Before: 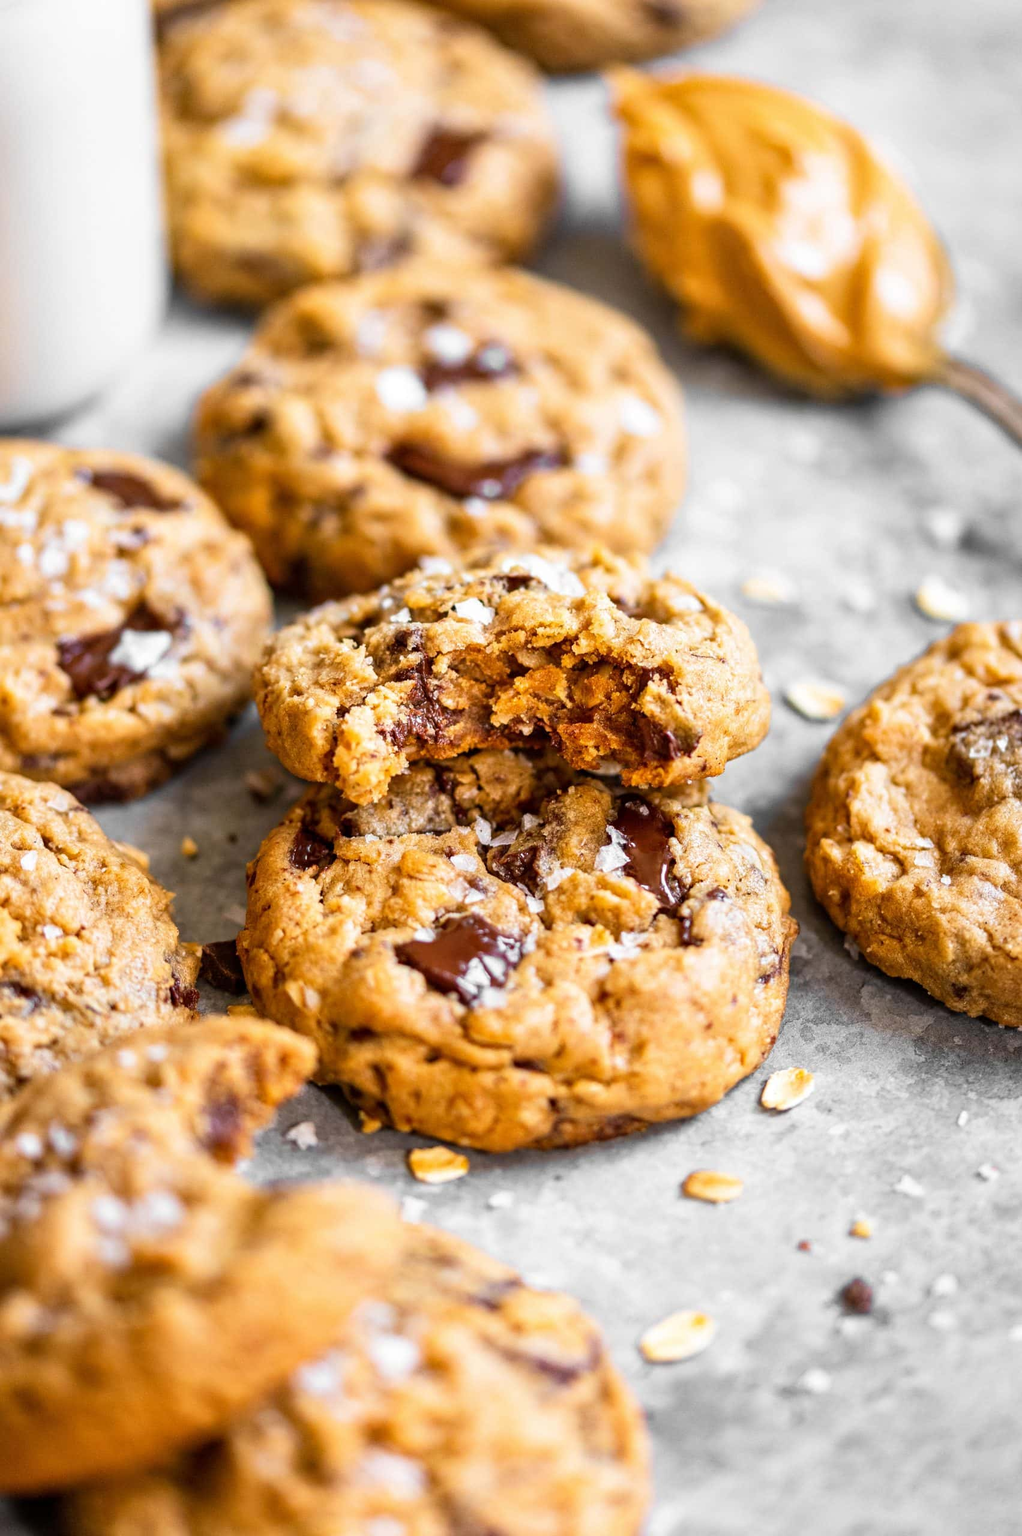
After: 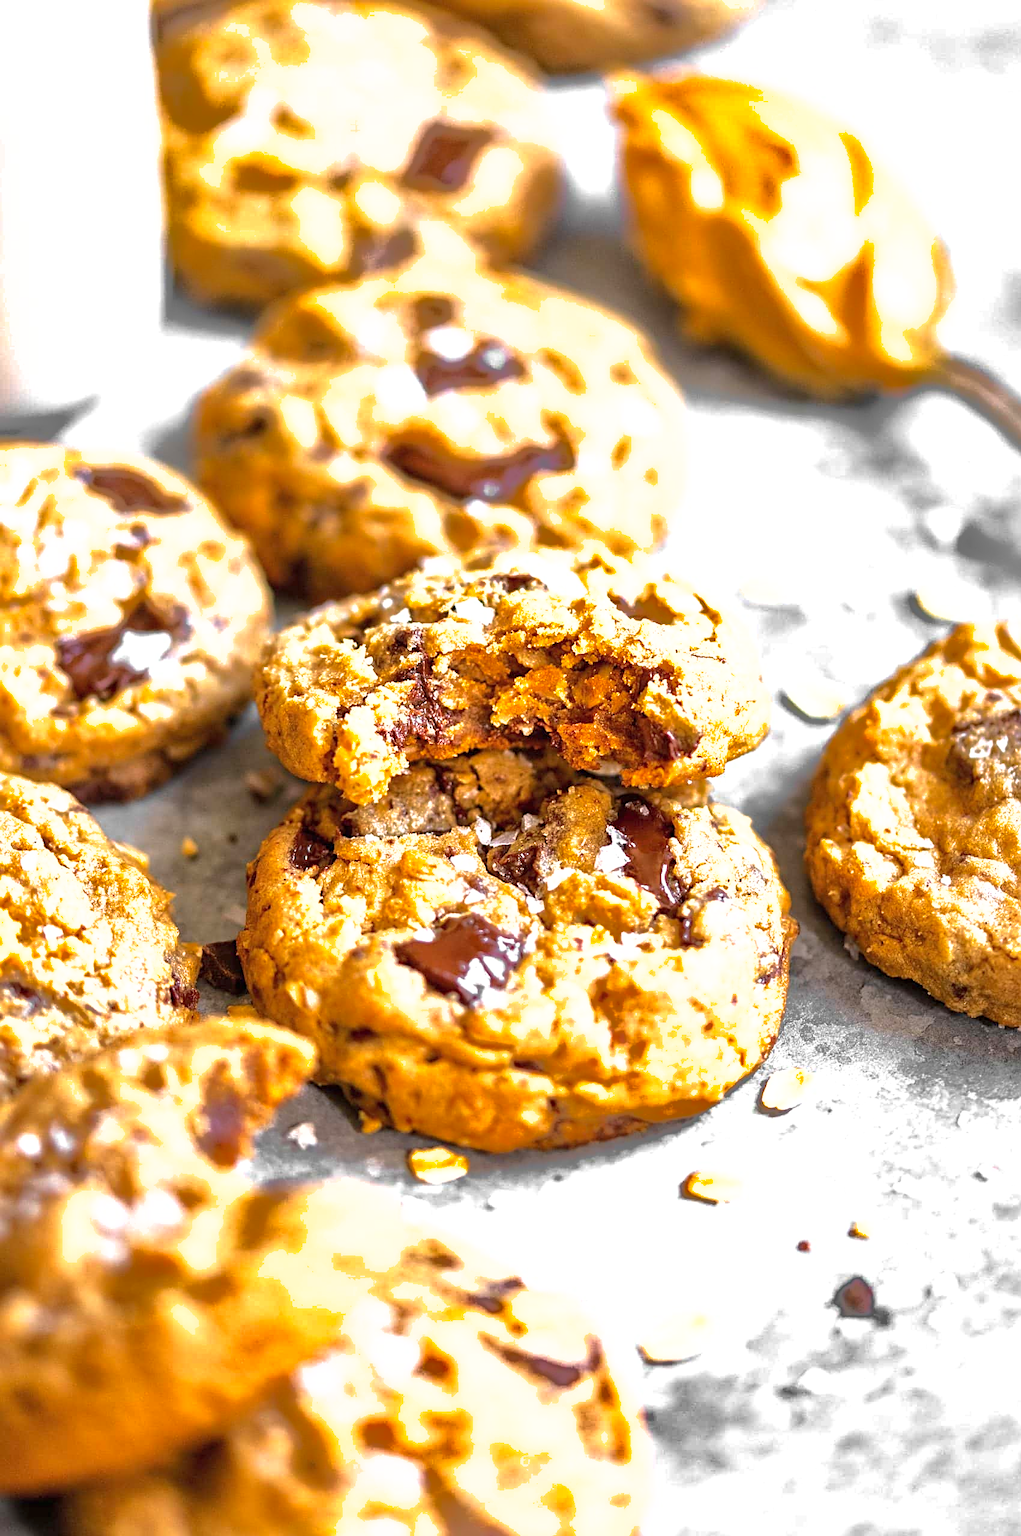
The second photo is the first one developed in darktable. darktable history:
exposure: black level correction 0, exposure 0.7 EV, compensate exposure bias true, compensate highlight preservation false
sharpen: on, module defaults
shadows and highlights: shadows 40, highlights -60
